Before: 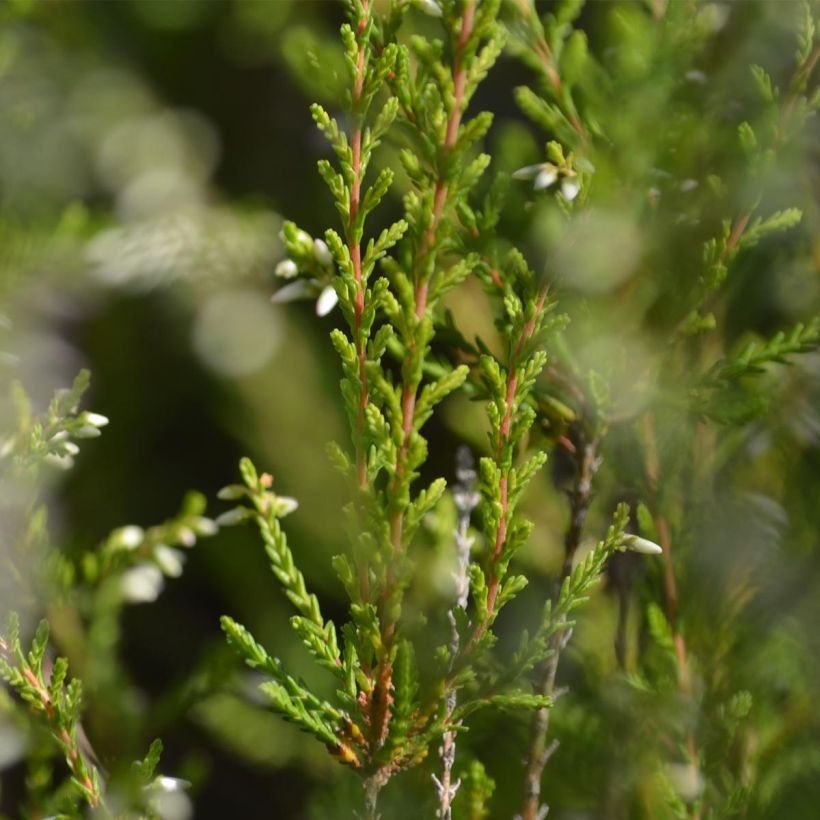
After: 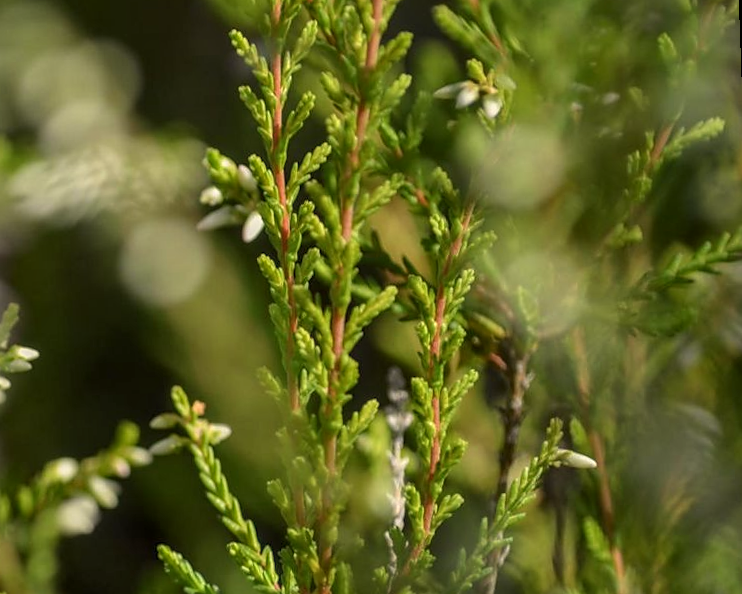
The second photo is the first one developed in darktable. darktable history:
local contrast: highlights 0%, shadows 0%, detail 133%
sharpen: radius 1.864, amount 0.398, threshold 1.271
rotate and perspective: rotation -2°, crop left 0.022, crop right 0.978, crop top 0.049, crop bottom 0.951
crop: left 8.155%, top 6.611%, bottom 15.385%
color balance rgb: on, module defaults
white balance: red 1.029, blue 0.92
